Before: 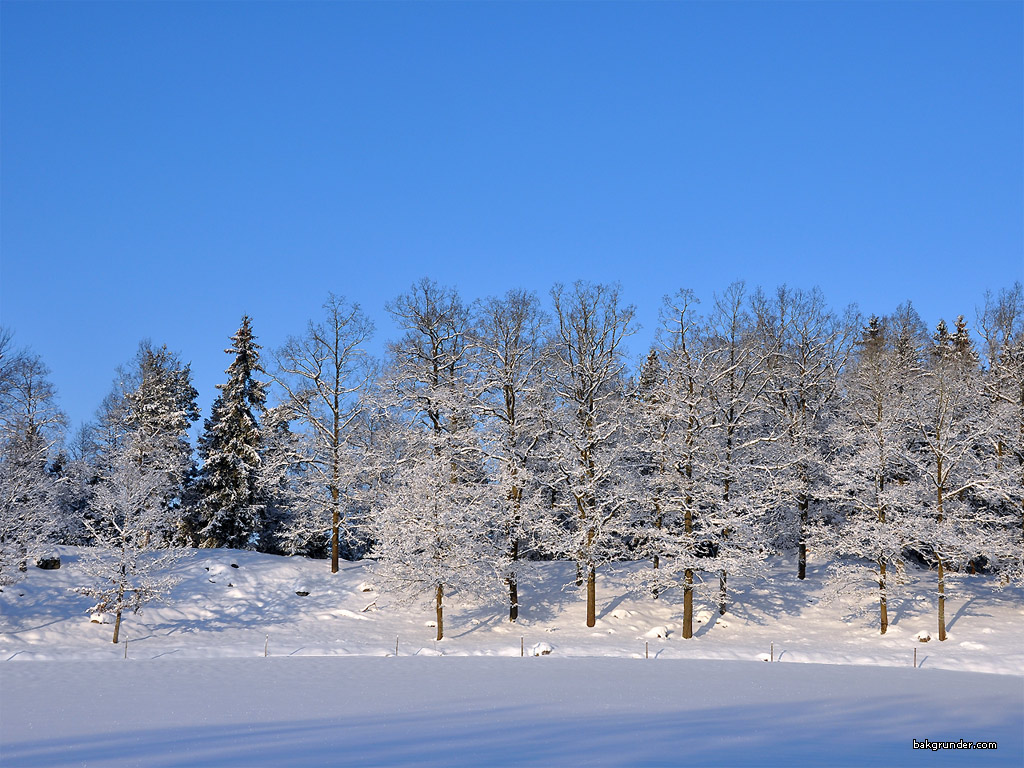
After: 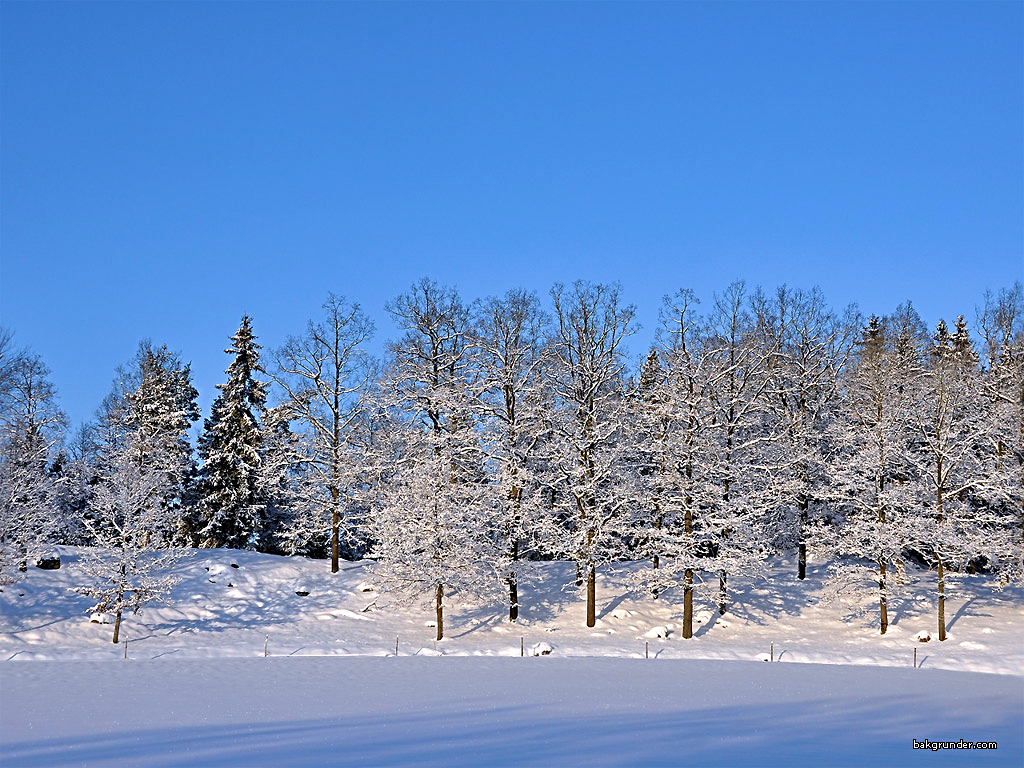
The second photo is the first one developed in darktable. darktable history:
velvia: on, module defaults
sharpen: radius 4
